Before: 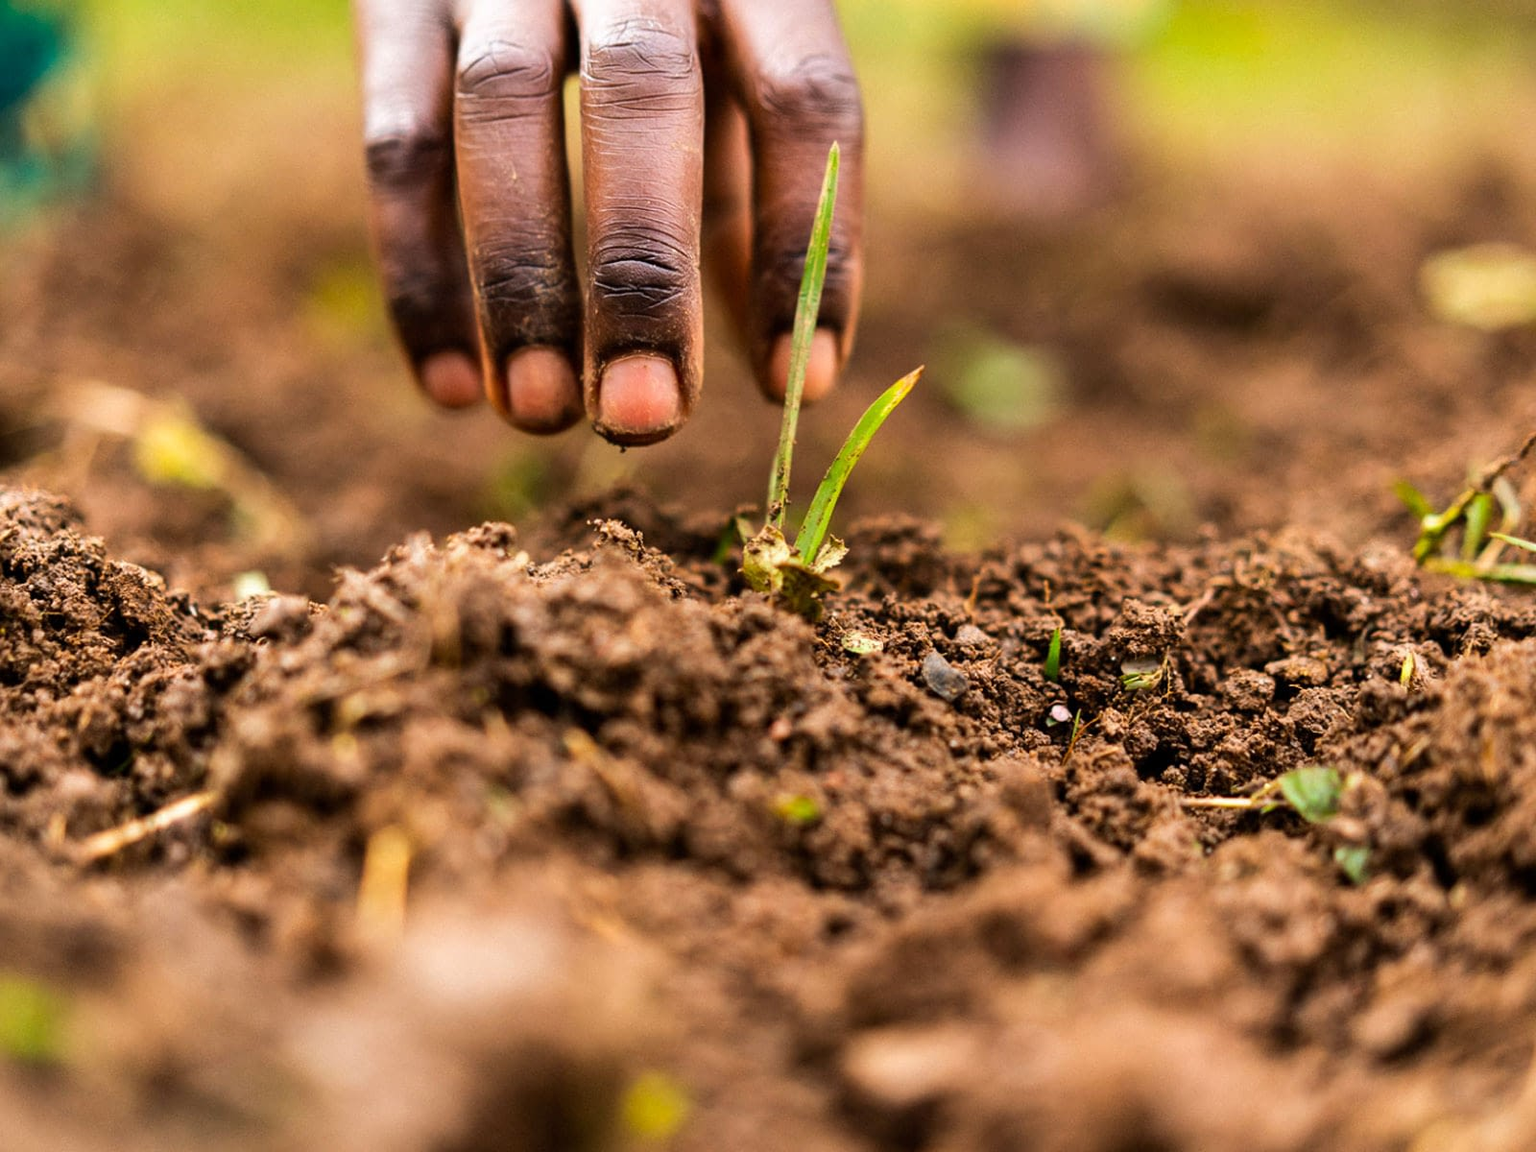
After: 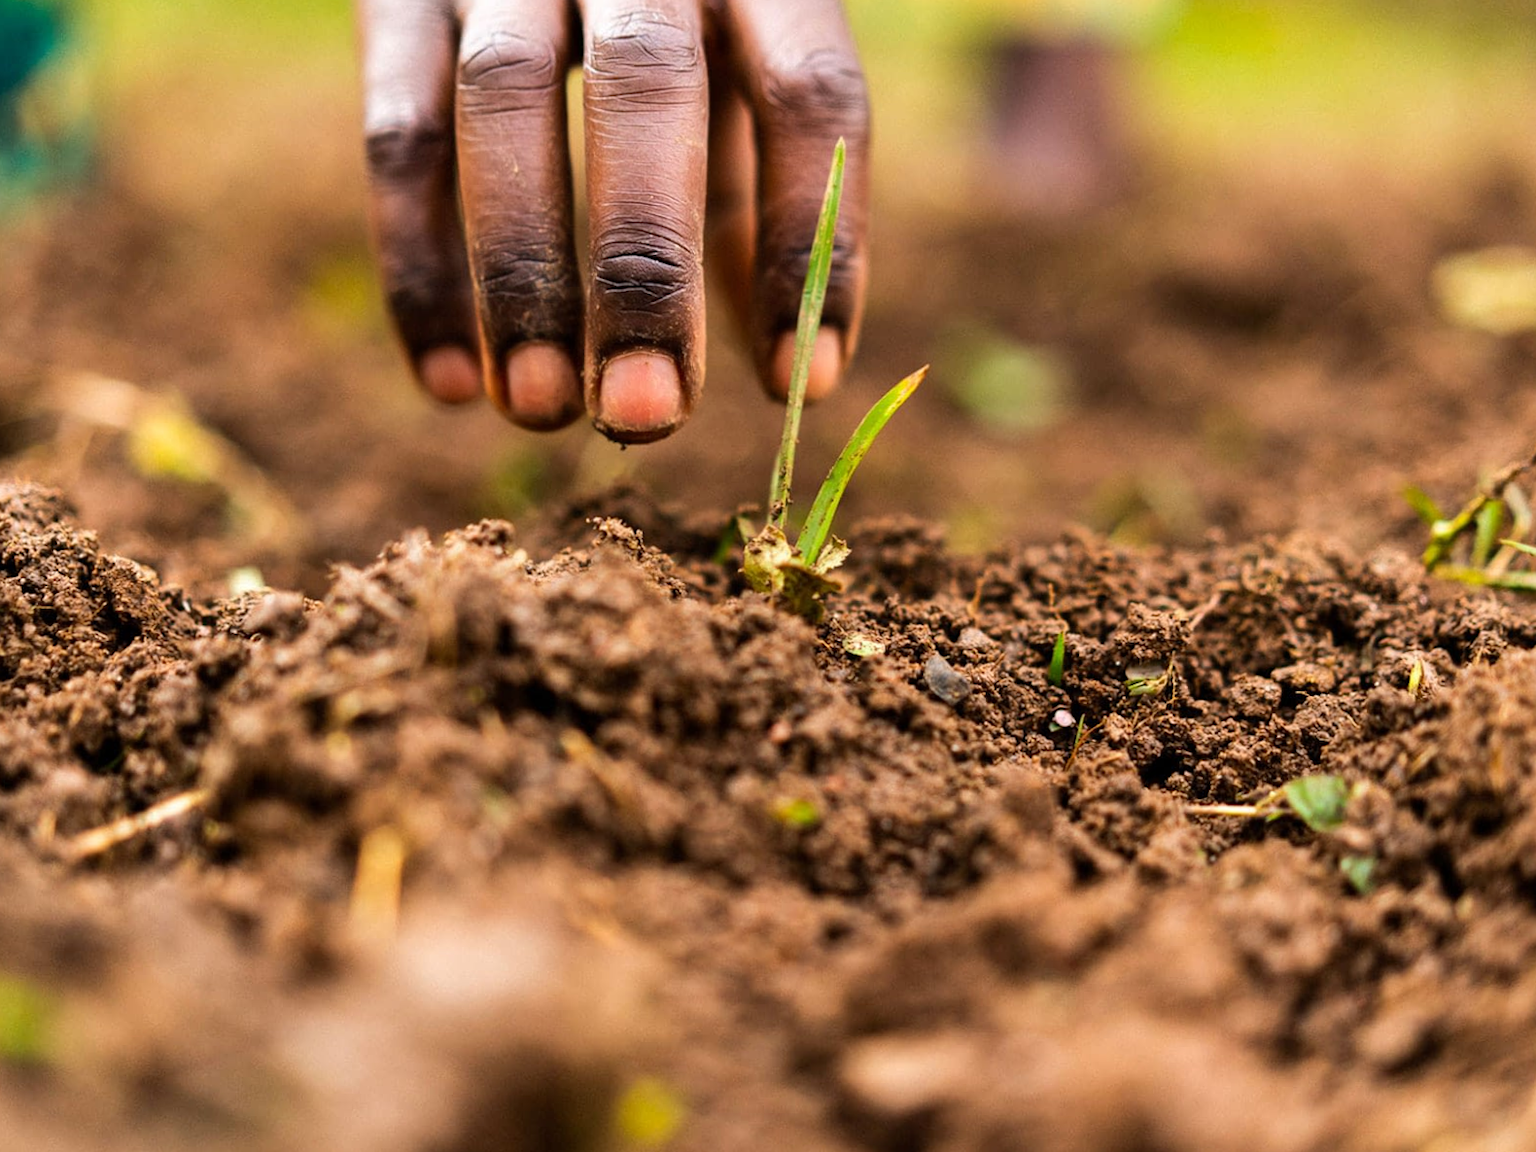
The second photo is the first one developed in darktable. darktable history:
crop and rotate: angle -0.536°
